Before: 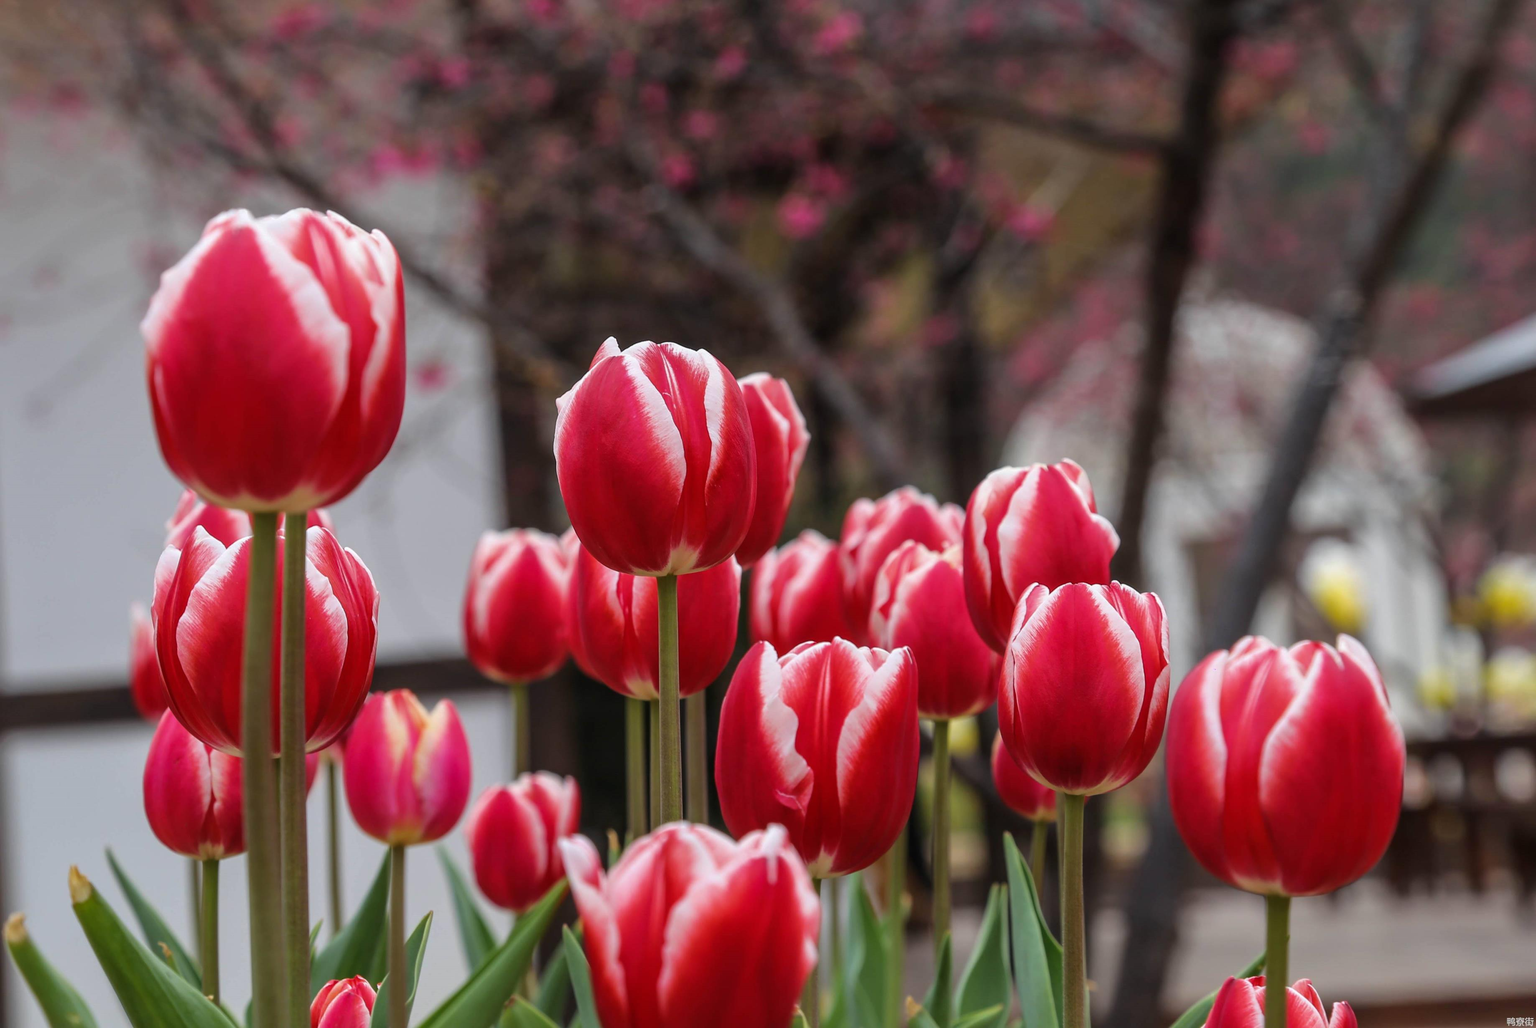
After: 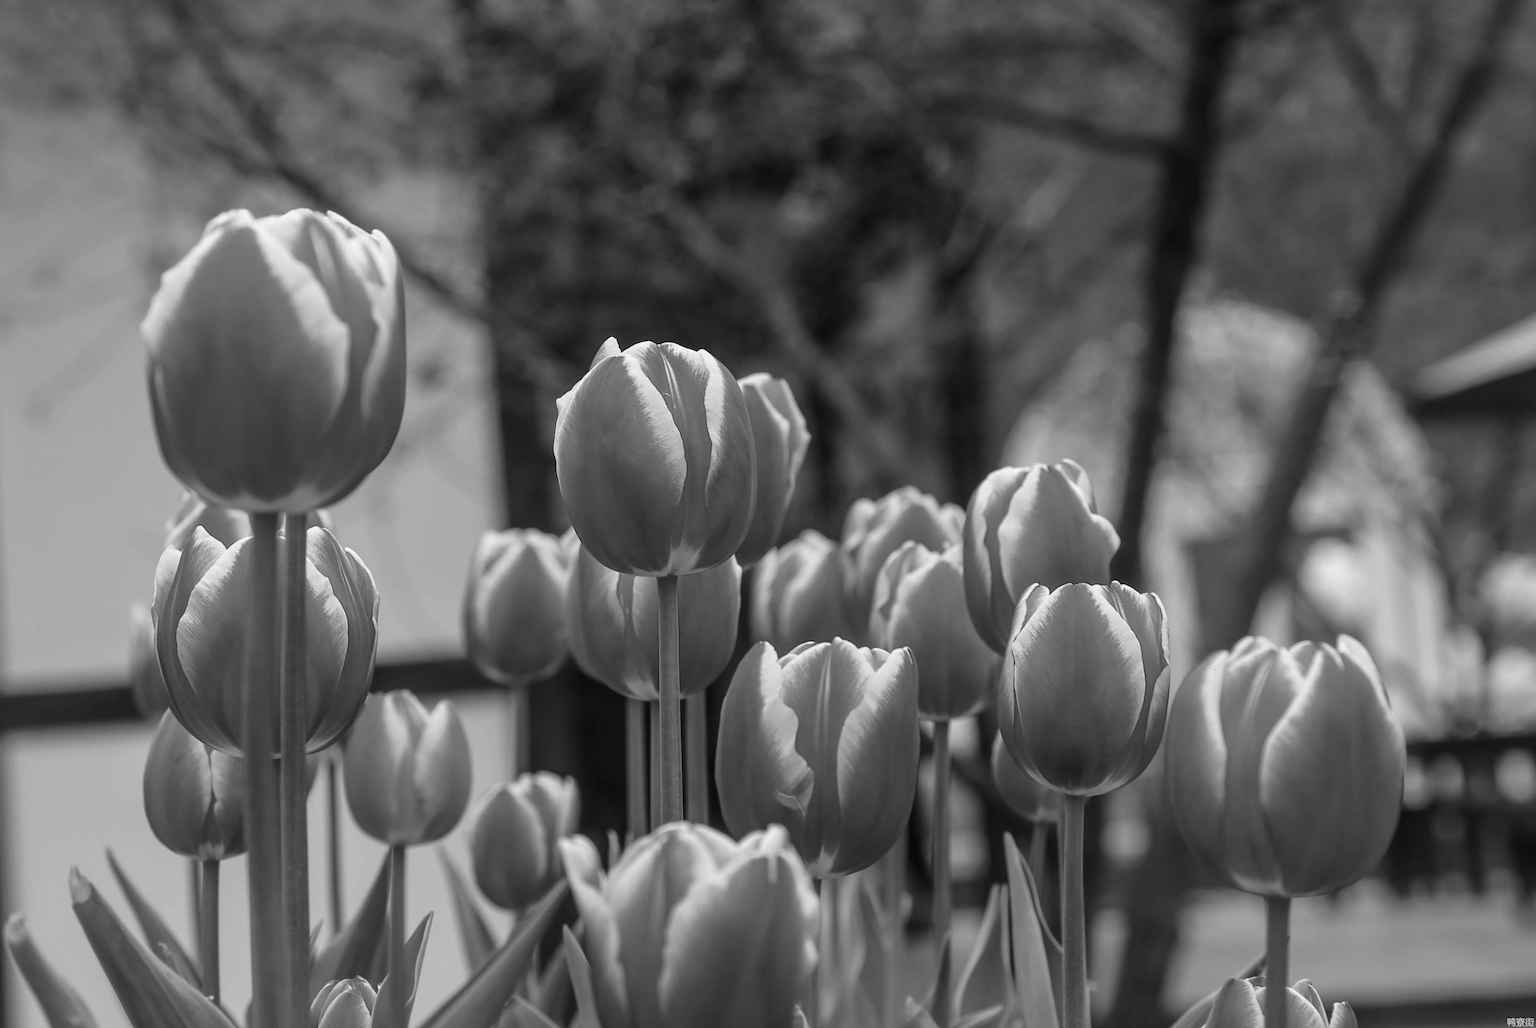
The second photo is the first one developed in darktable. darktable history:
monochrome: on, module defaults
color correction: highlights a* 5.3, highlights b* 24.26, shadows a* -15.58, shadows b* 4.02
